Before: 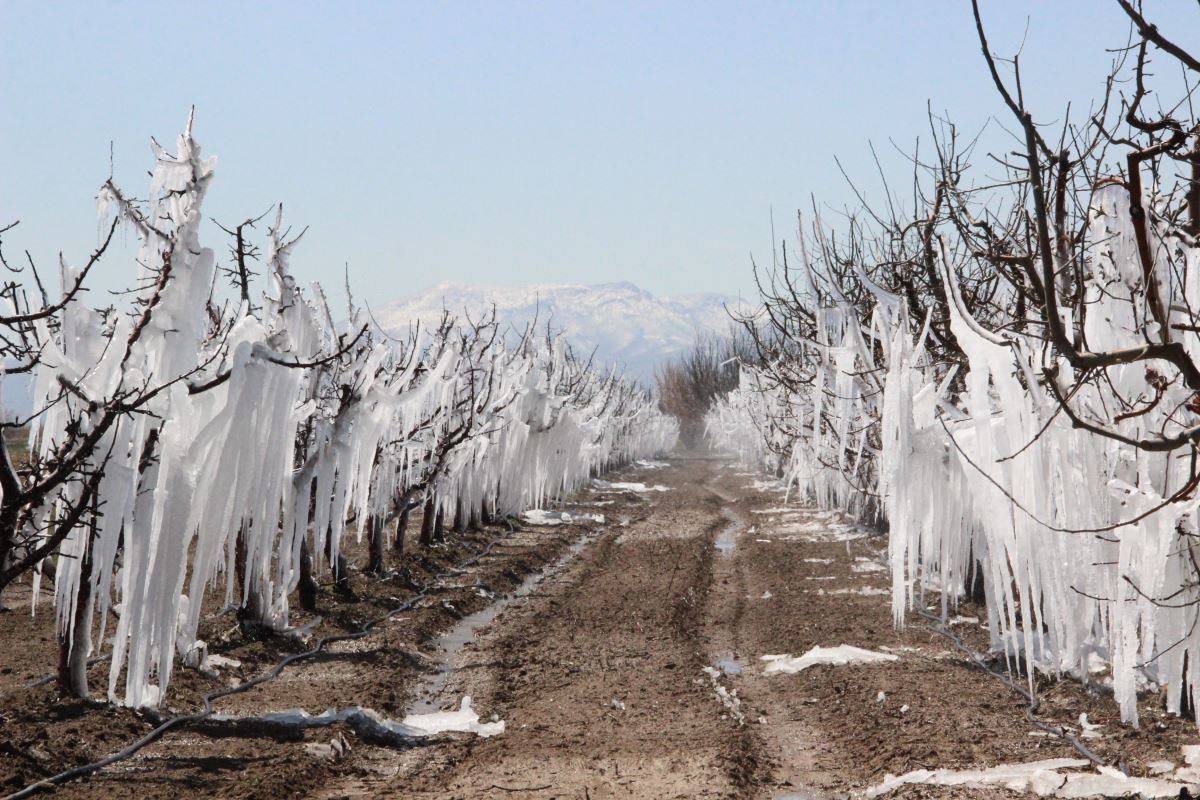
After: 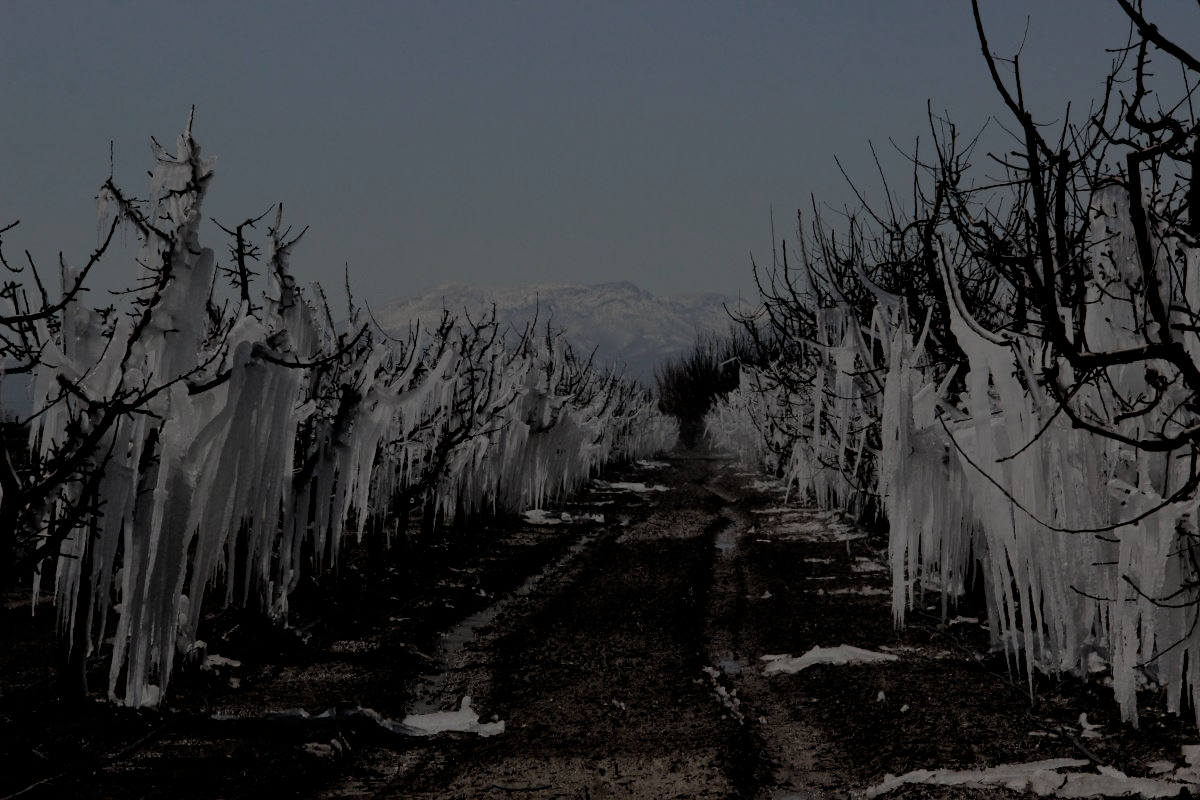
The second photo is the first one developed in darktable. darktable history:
filmic rgb: black relative exposure -3.64 EV, white relative exposure 2.44 EV, hardness 3.29
exposure: exposure -2.446 EV, compensate highlight preservation false
tone equalizer: -7 EV 0.18 EV, -6 EV 0.12 EV, -5 EV 0.08 EV, -4 EV 0.04 EV, -2 EV -0.02 EV, -1 EV -0.04 EV, +0 EV -0.06 EV, luminance estimator HSV value / RGB max
